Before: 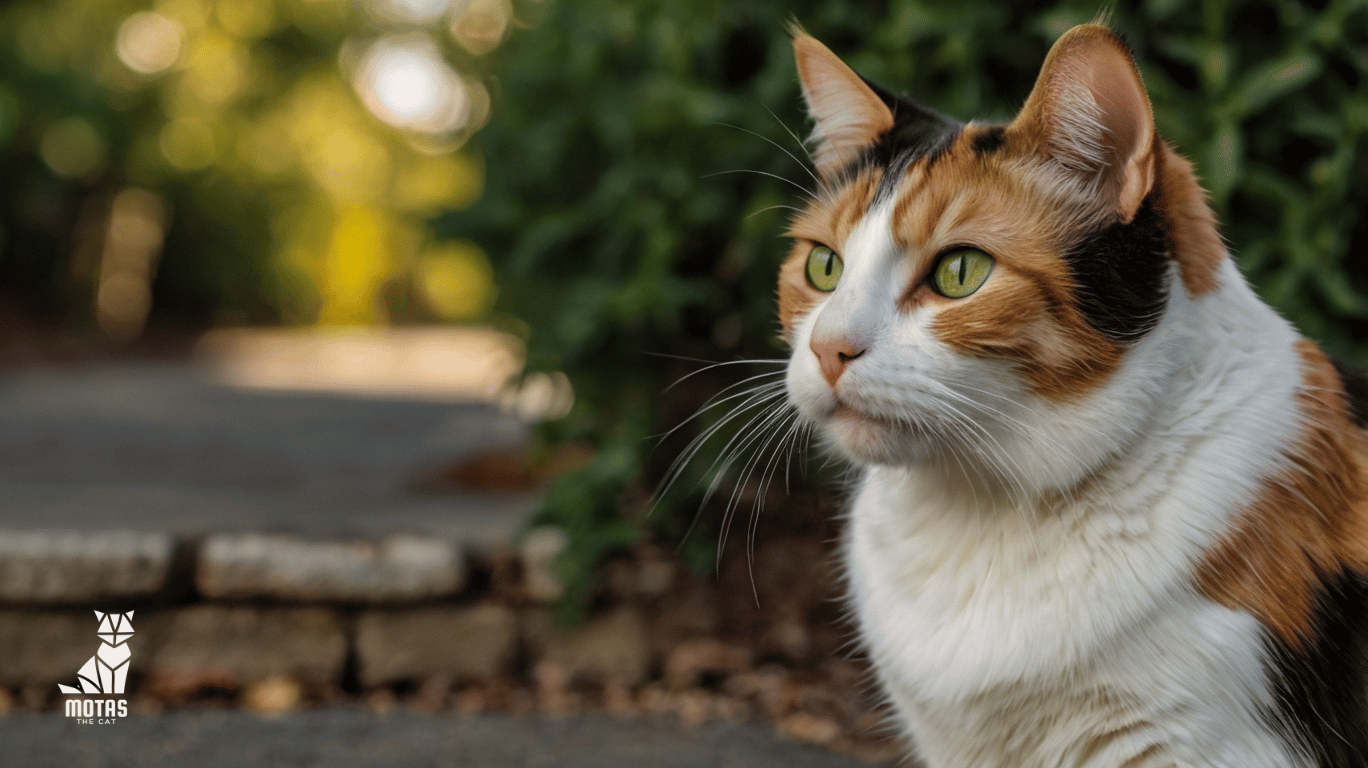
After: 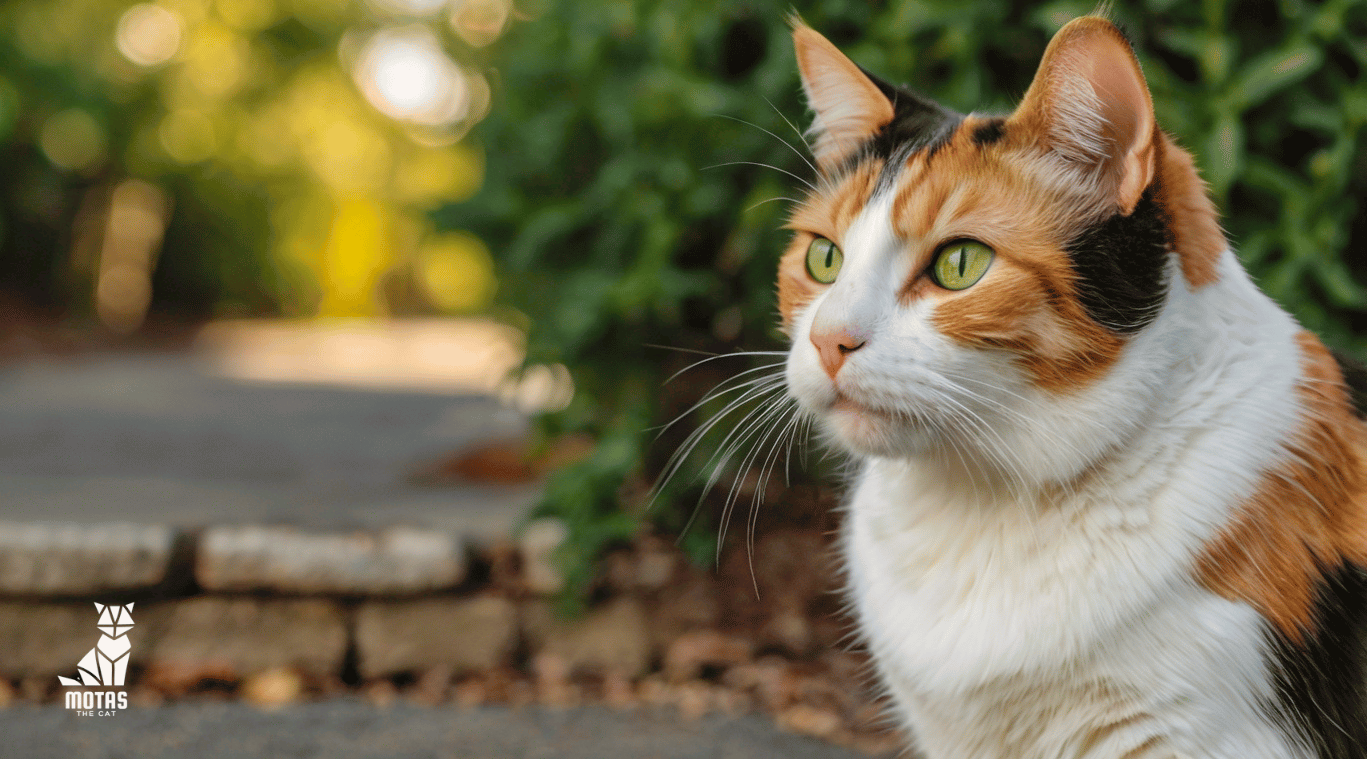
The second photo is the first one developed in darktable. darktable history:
crop: top 1.049%, right 0.001%
levels: levels [0, 0.43, 0.984]
